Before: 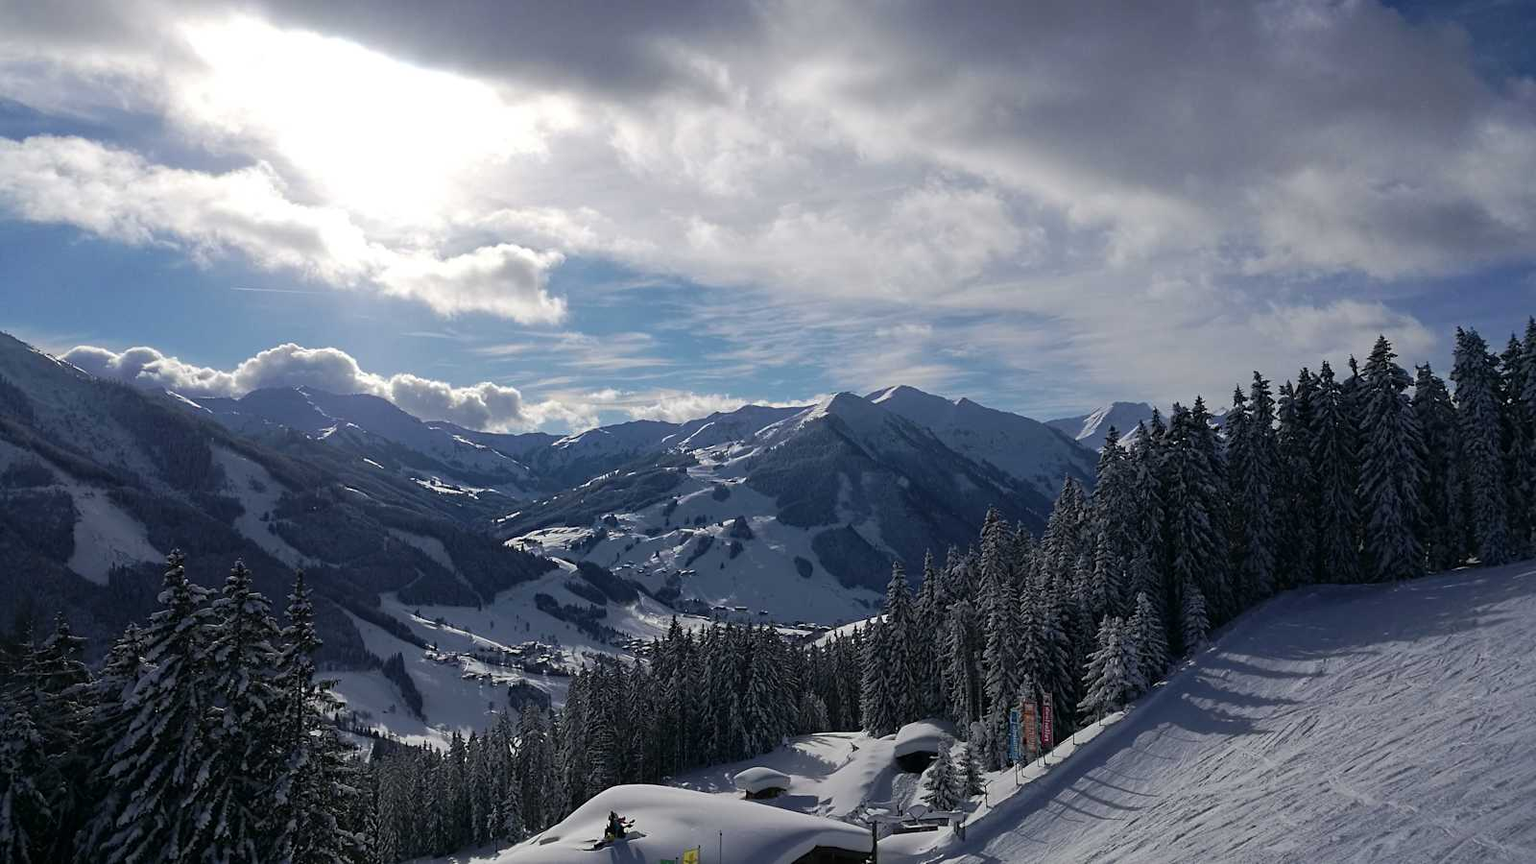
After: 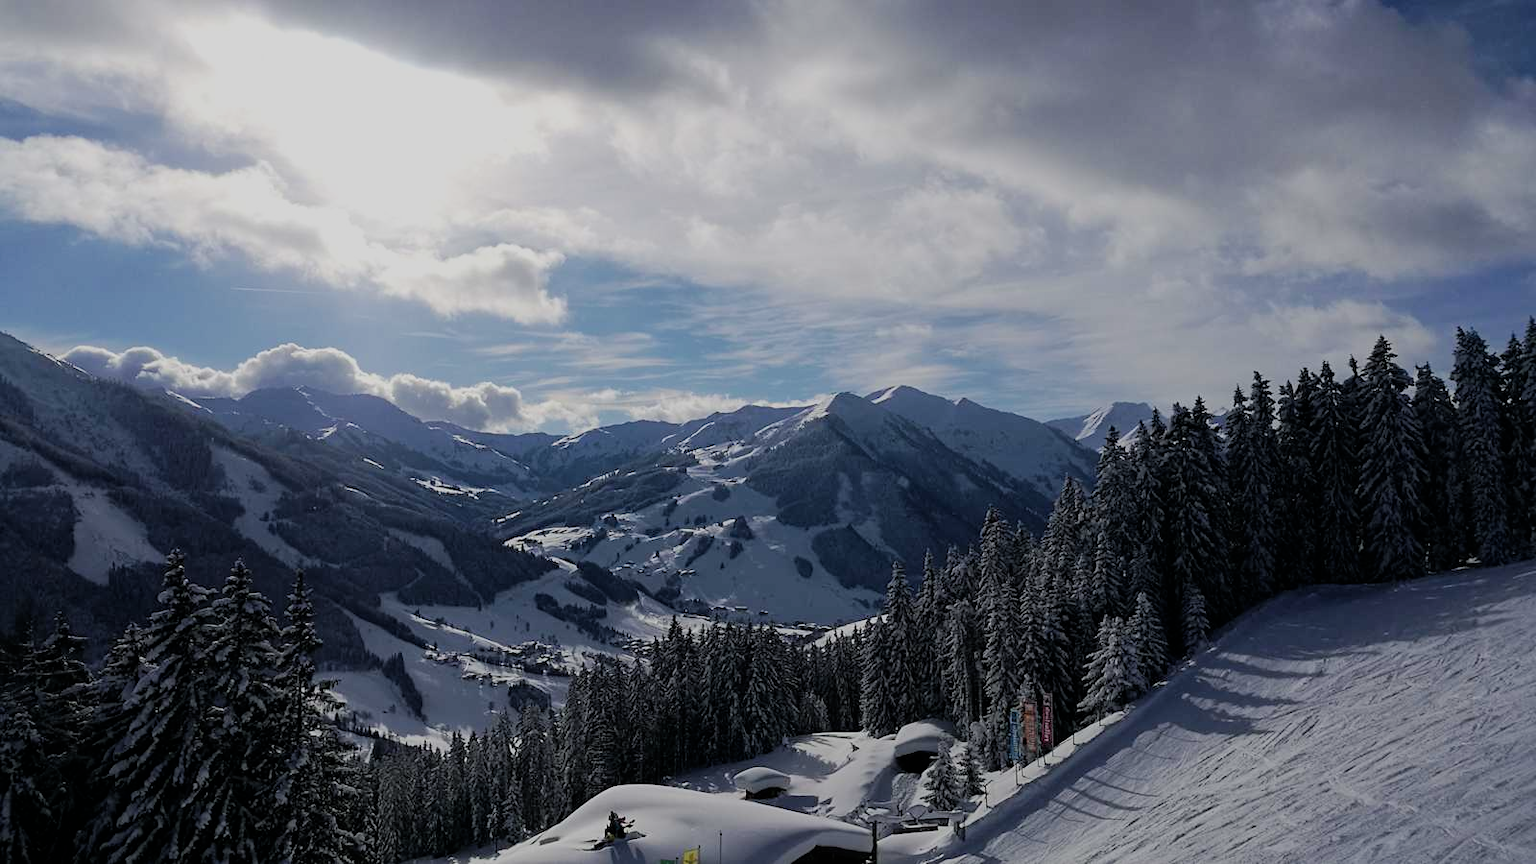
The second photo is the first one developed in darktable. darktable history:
filmic rgb: black relative exposure -7.65 EV, white relative exposure 4.56 EV, threshold 3.04 EV, structure ↔ texture 99.74%, hardness 3.61, enable highlight reconstruction true
